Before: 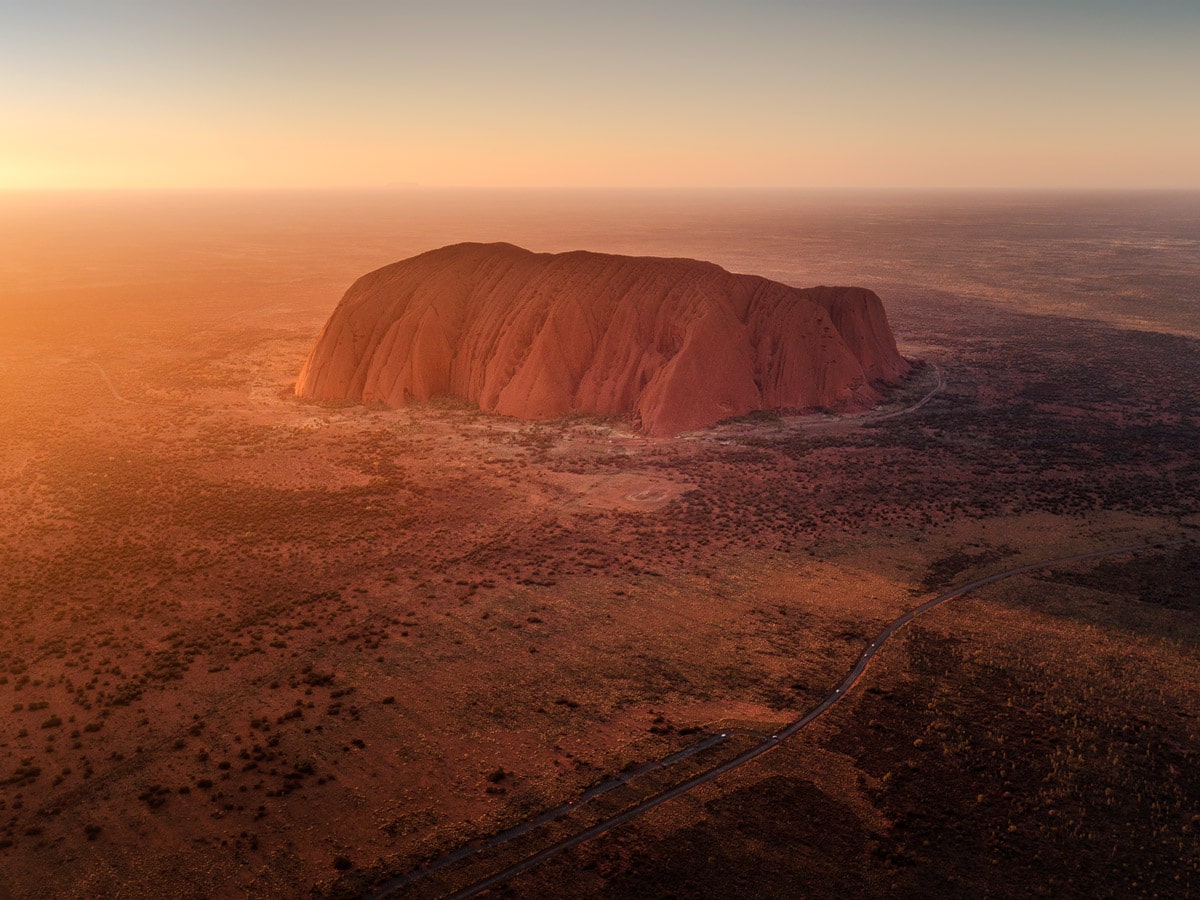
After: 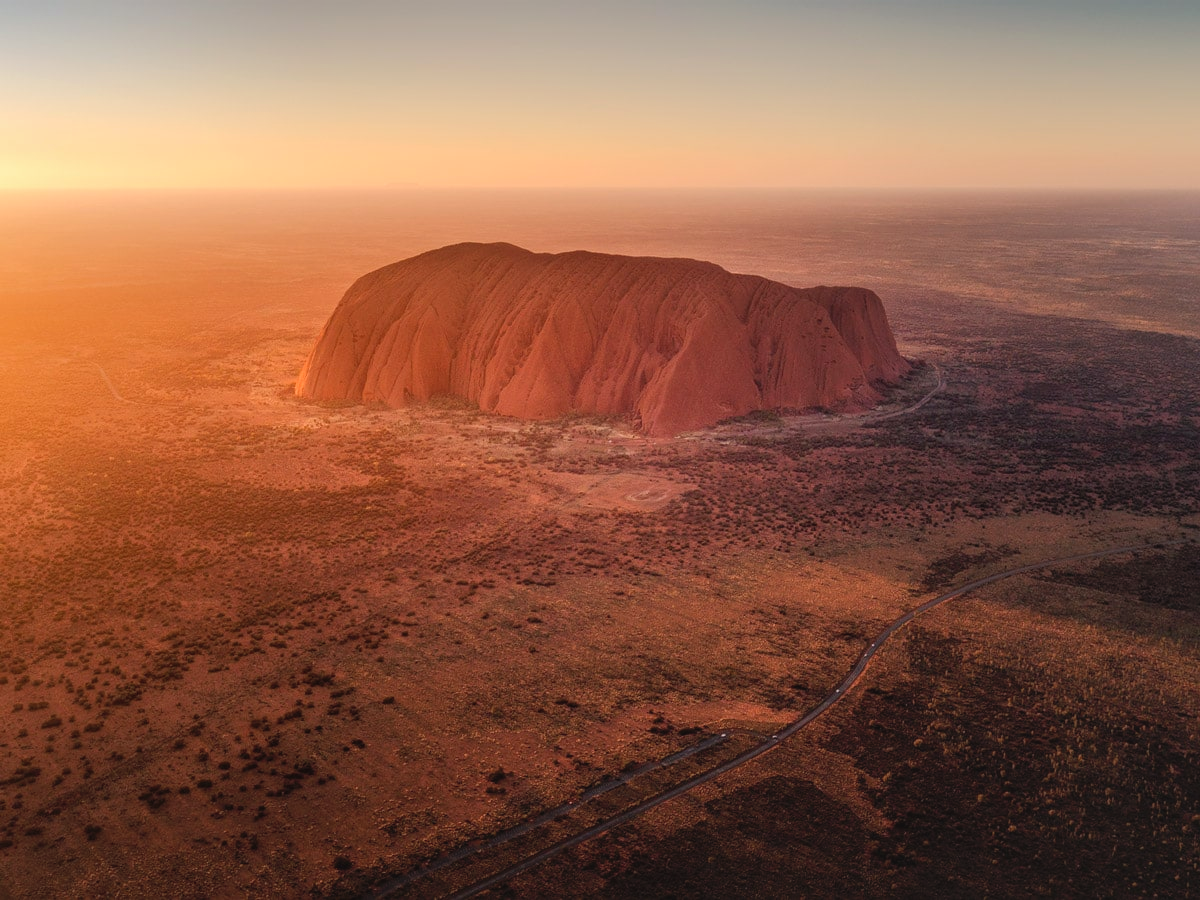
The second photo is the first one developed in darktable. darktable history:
local contrast: on, module defaults
contrast brightness saturation: contrast -0.1, brightness 0.05, saturation 0.08
